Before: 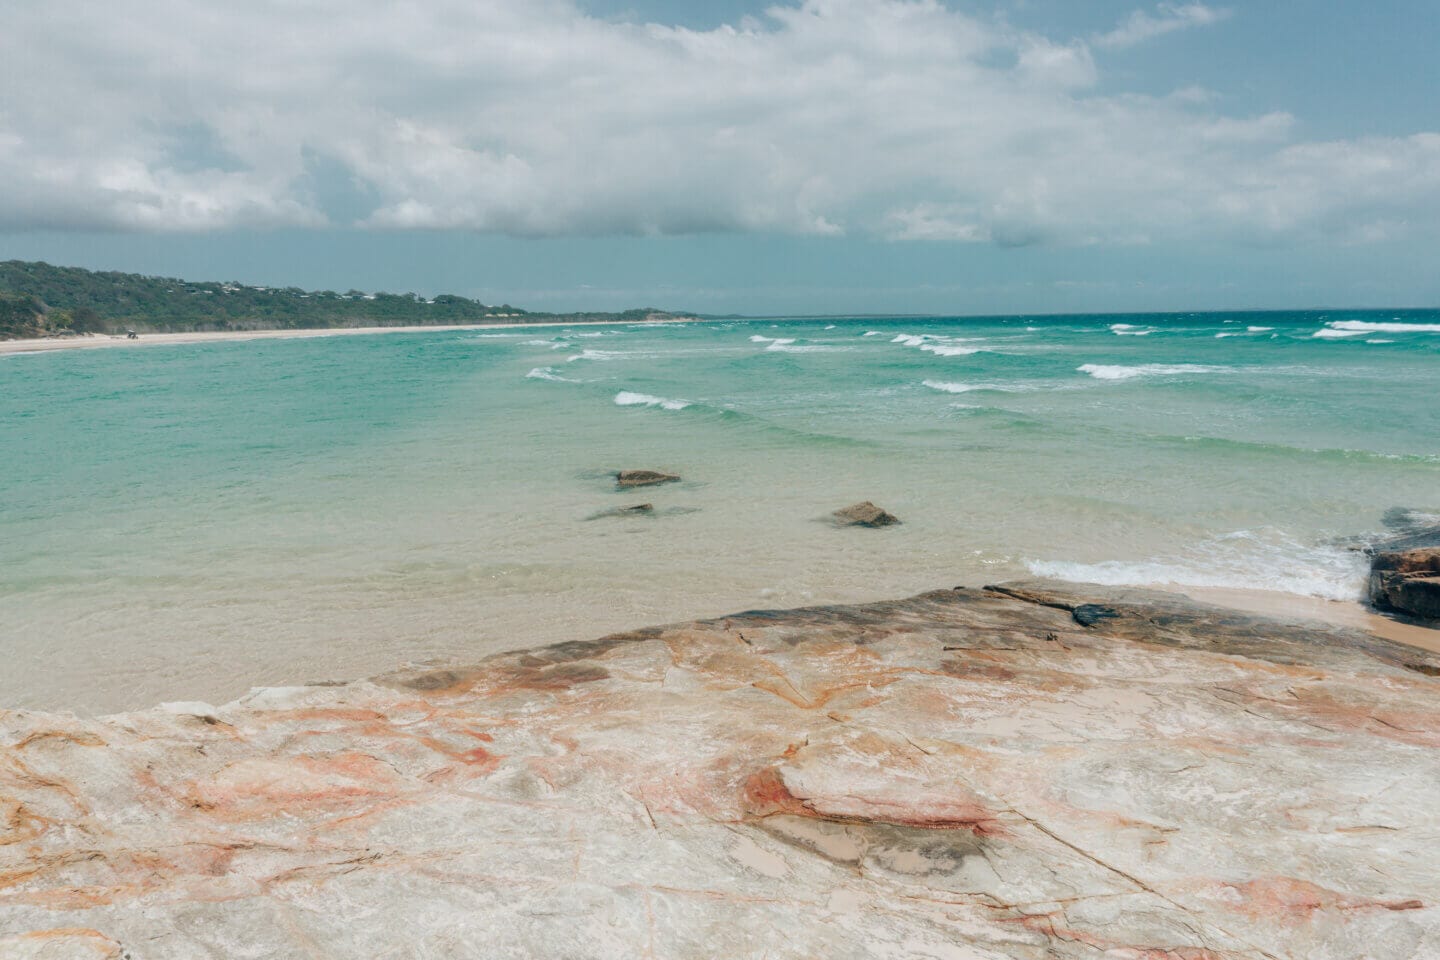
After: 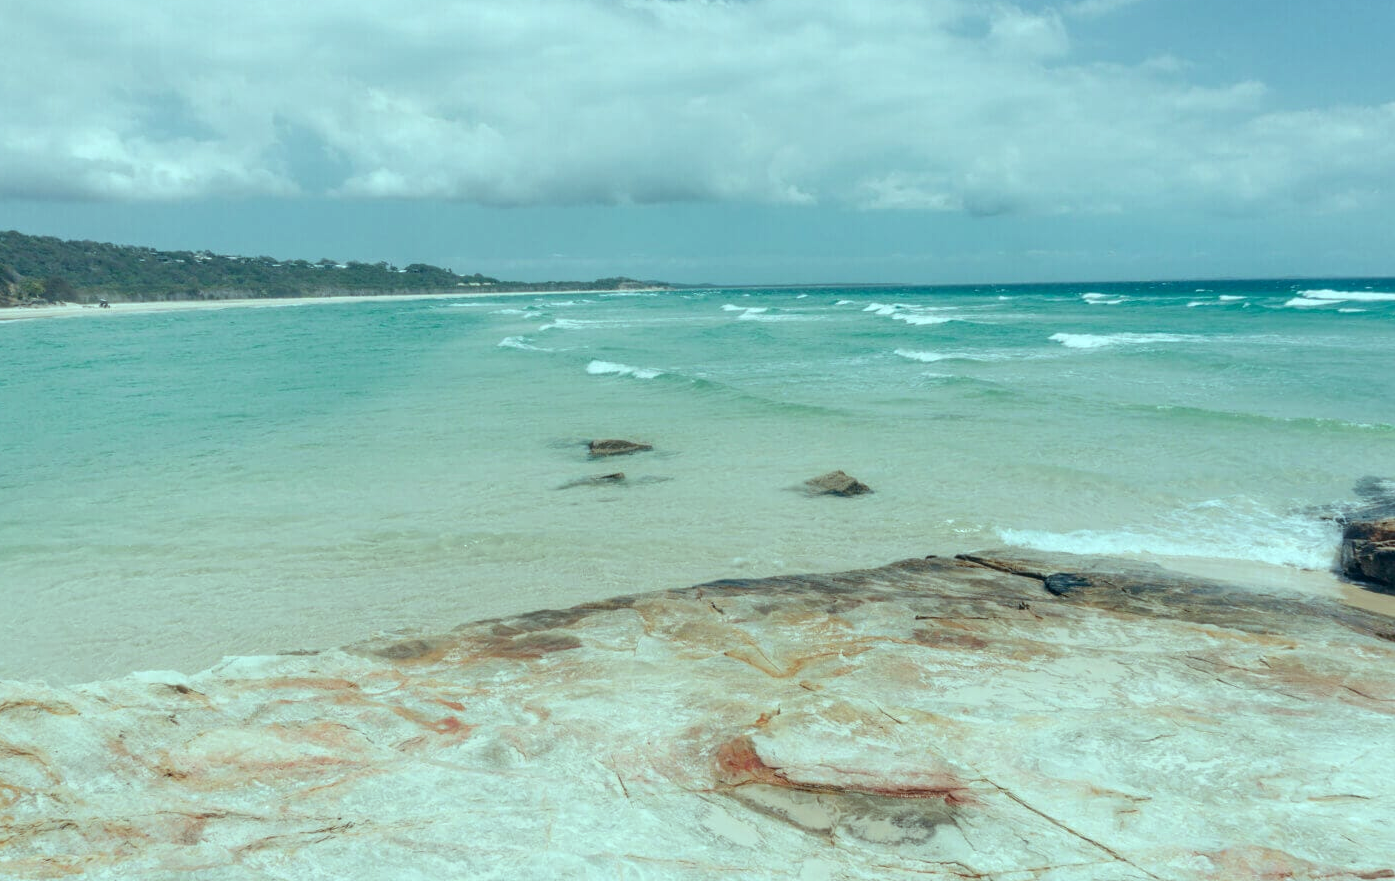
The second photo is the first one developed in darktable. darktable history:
crop: left 1.964%, top 3.251%, right 1.122%, bottom 4.933%
color balance: mode lift, gamma, gain (sRGB), lift [0.997, 0.979, 1.021, 1.011], gamma [1, 1.084, 0.916, 0.998], gain [1, 0.87, 1.13, 1.101], contrast 4.55%, contrast fulcrum 38.24%, output saturation 104.09%
